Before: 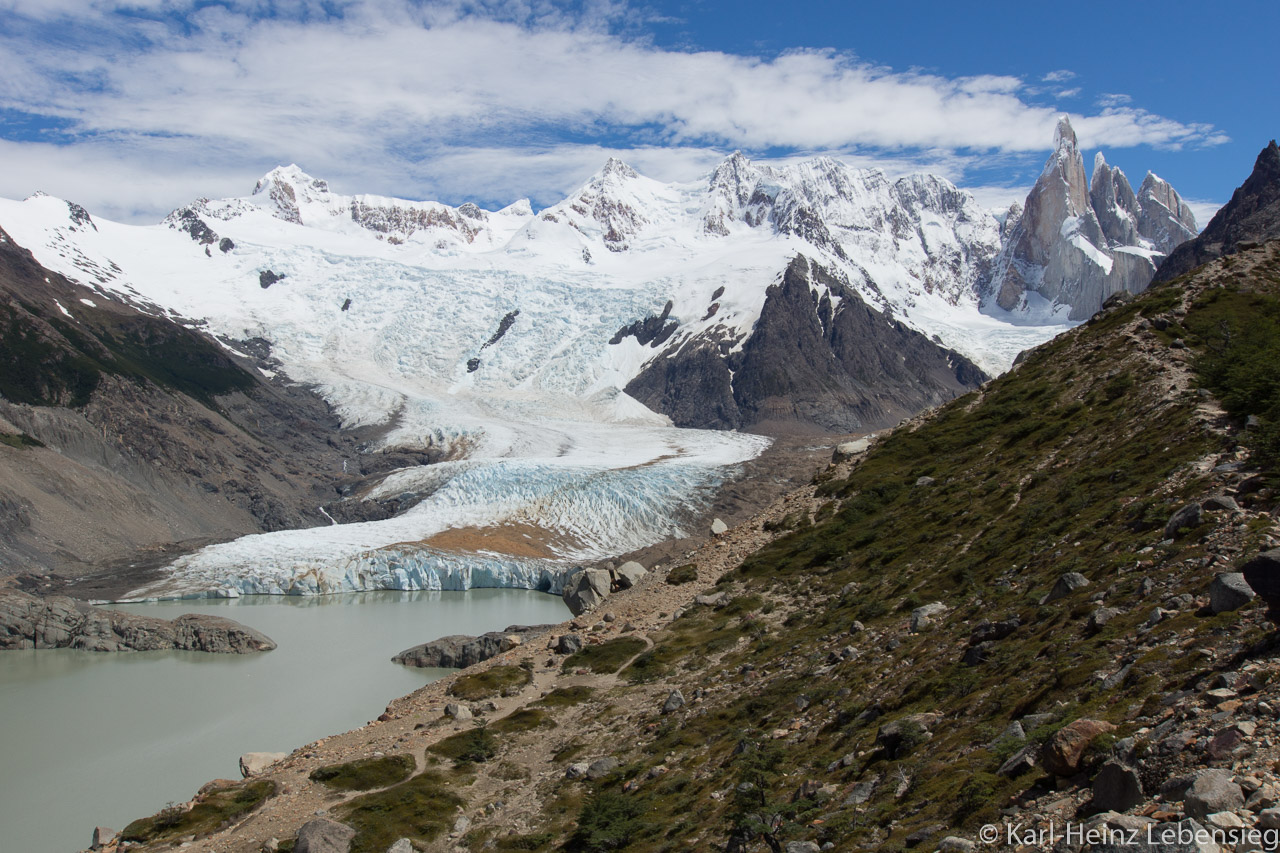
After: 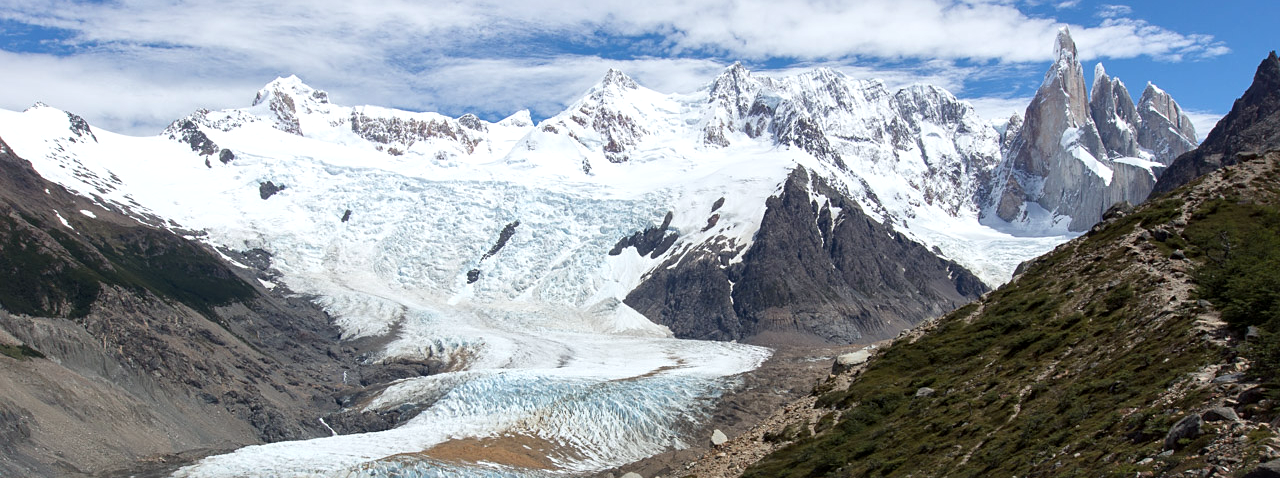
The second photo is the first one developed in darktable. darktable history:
sharpen: amount 0.2
white balance: red 0.986, blue 1.01
local contrast: mode bilateral grid, contrast 20, coarseness 50, detail 130%, midtone range 0.2
exposure: black level correction 0, exposure 0.3 EV, compensate highlight preservation false
crop and rotate: top 10.605%, bottom 33.274%
